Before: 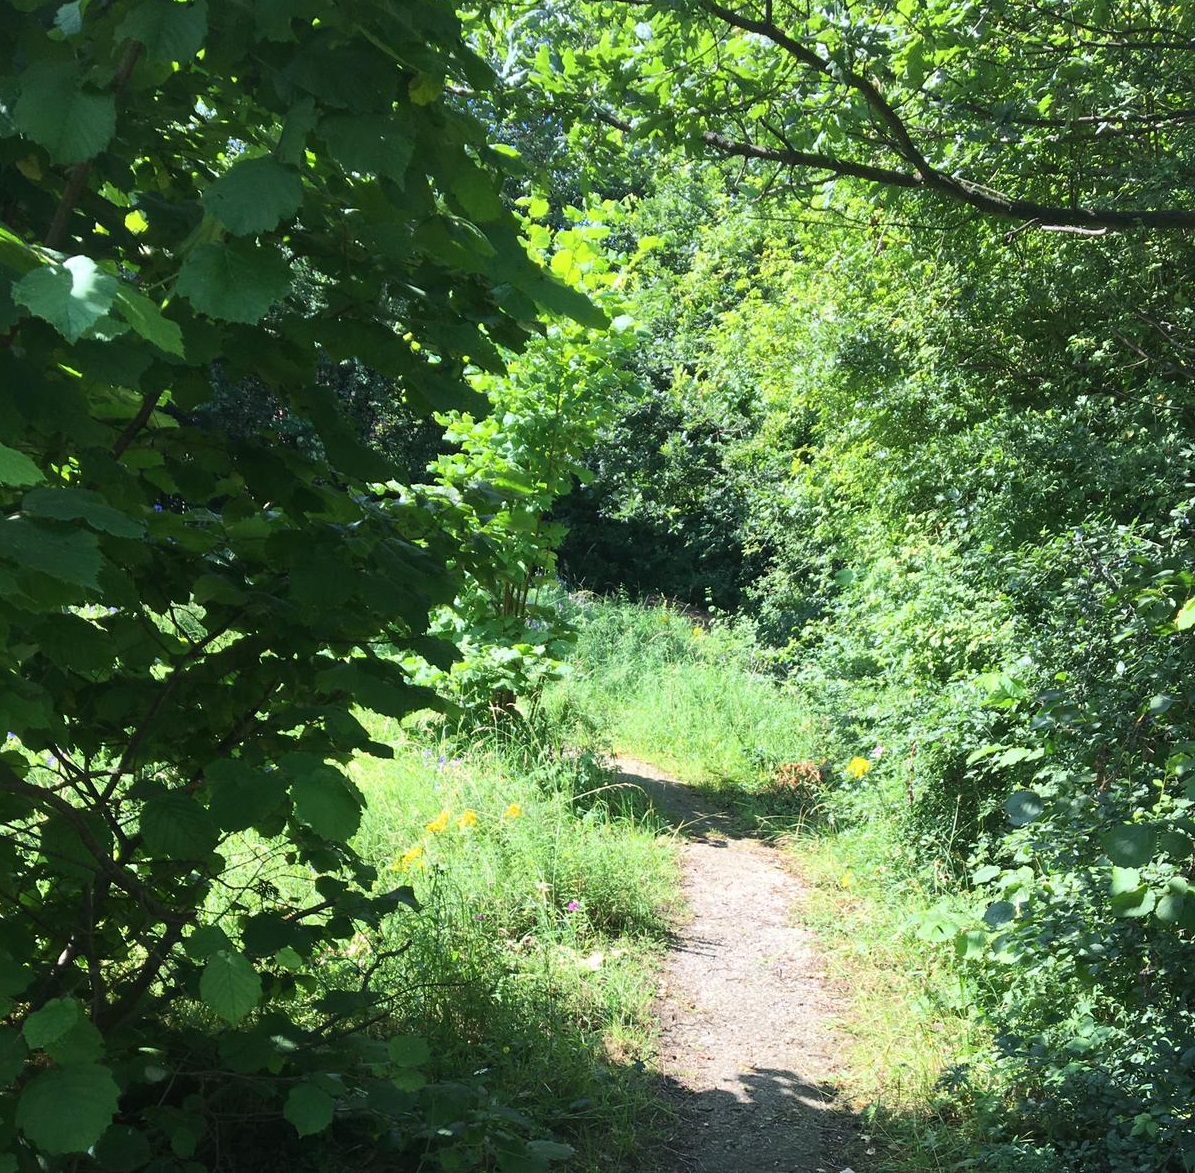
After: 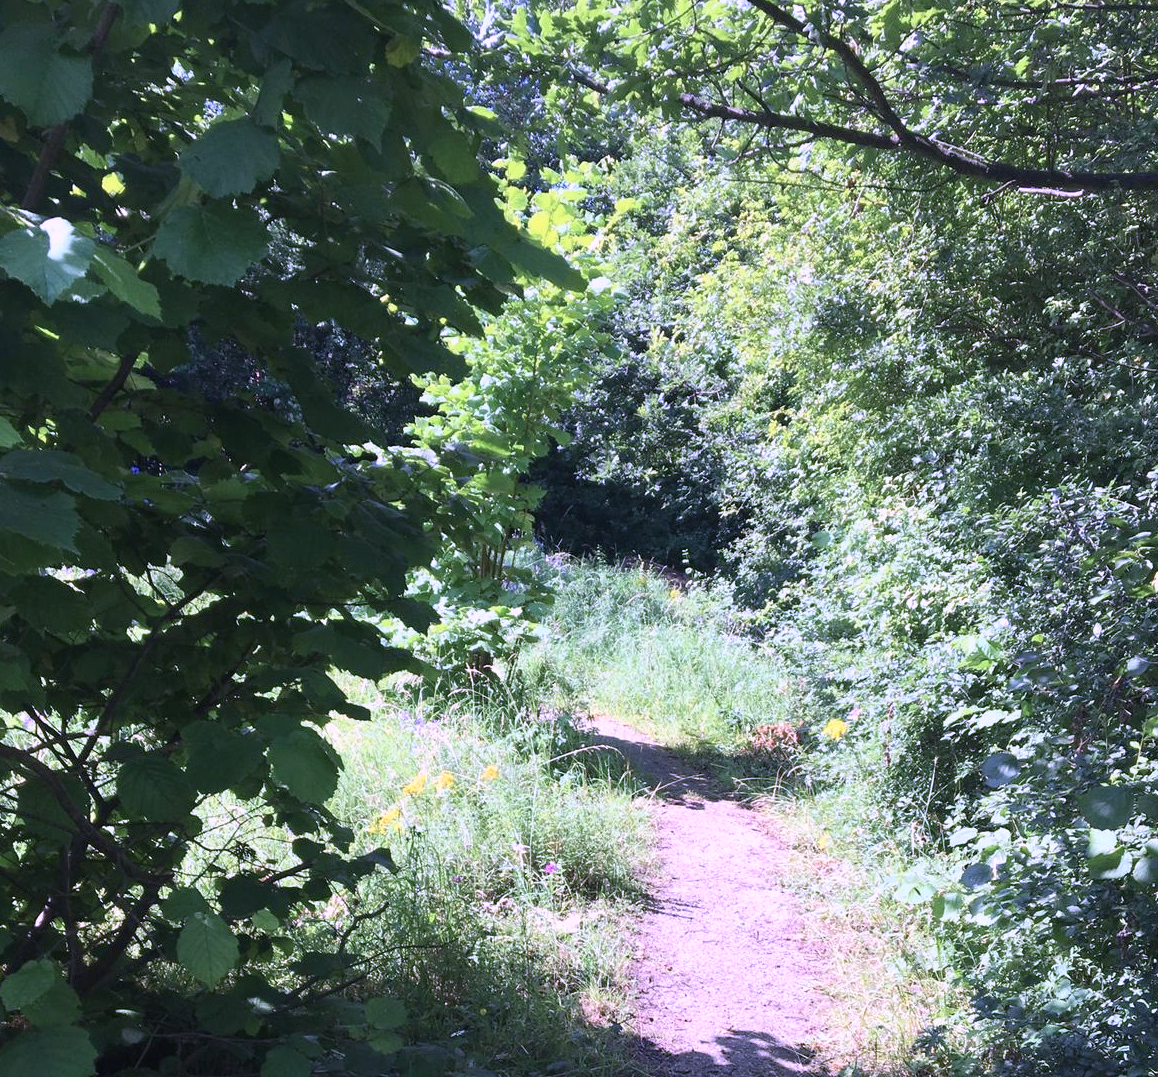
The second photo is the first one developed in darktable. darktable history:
color calibration: output R [1.107, -0.012, -0.003, 0], output B [0, 0, 1.308, 0], illuminant custom, x 0.389, y 0.387, temperature 3838.64 K
crop: left 1.964%, top 3.251%, right 1.122%, bottom 4.933%
